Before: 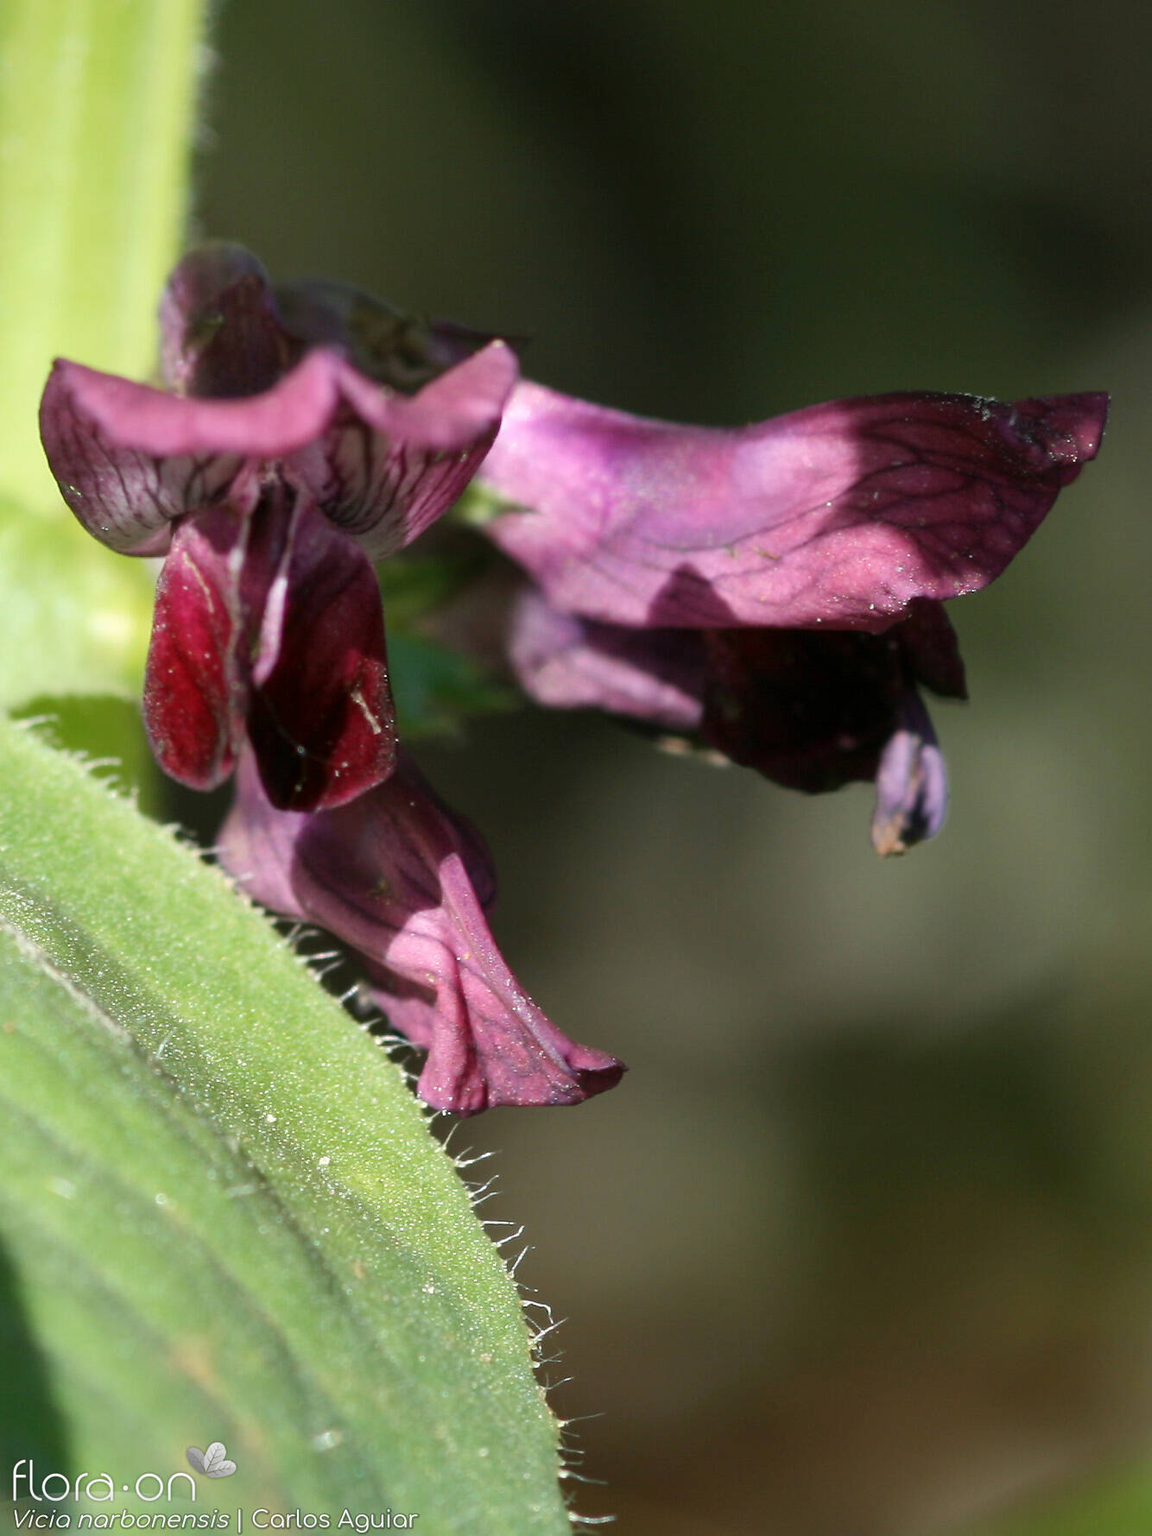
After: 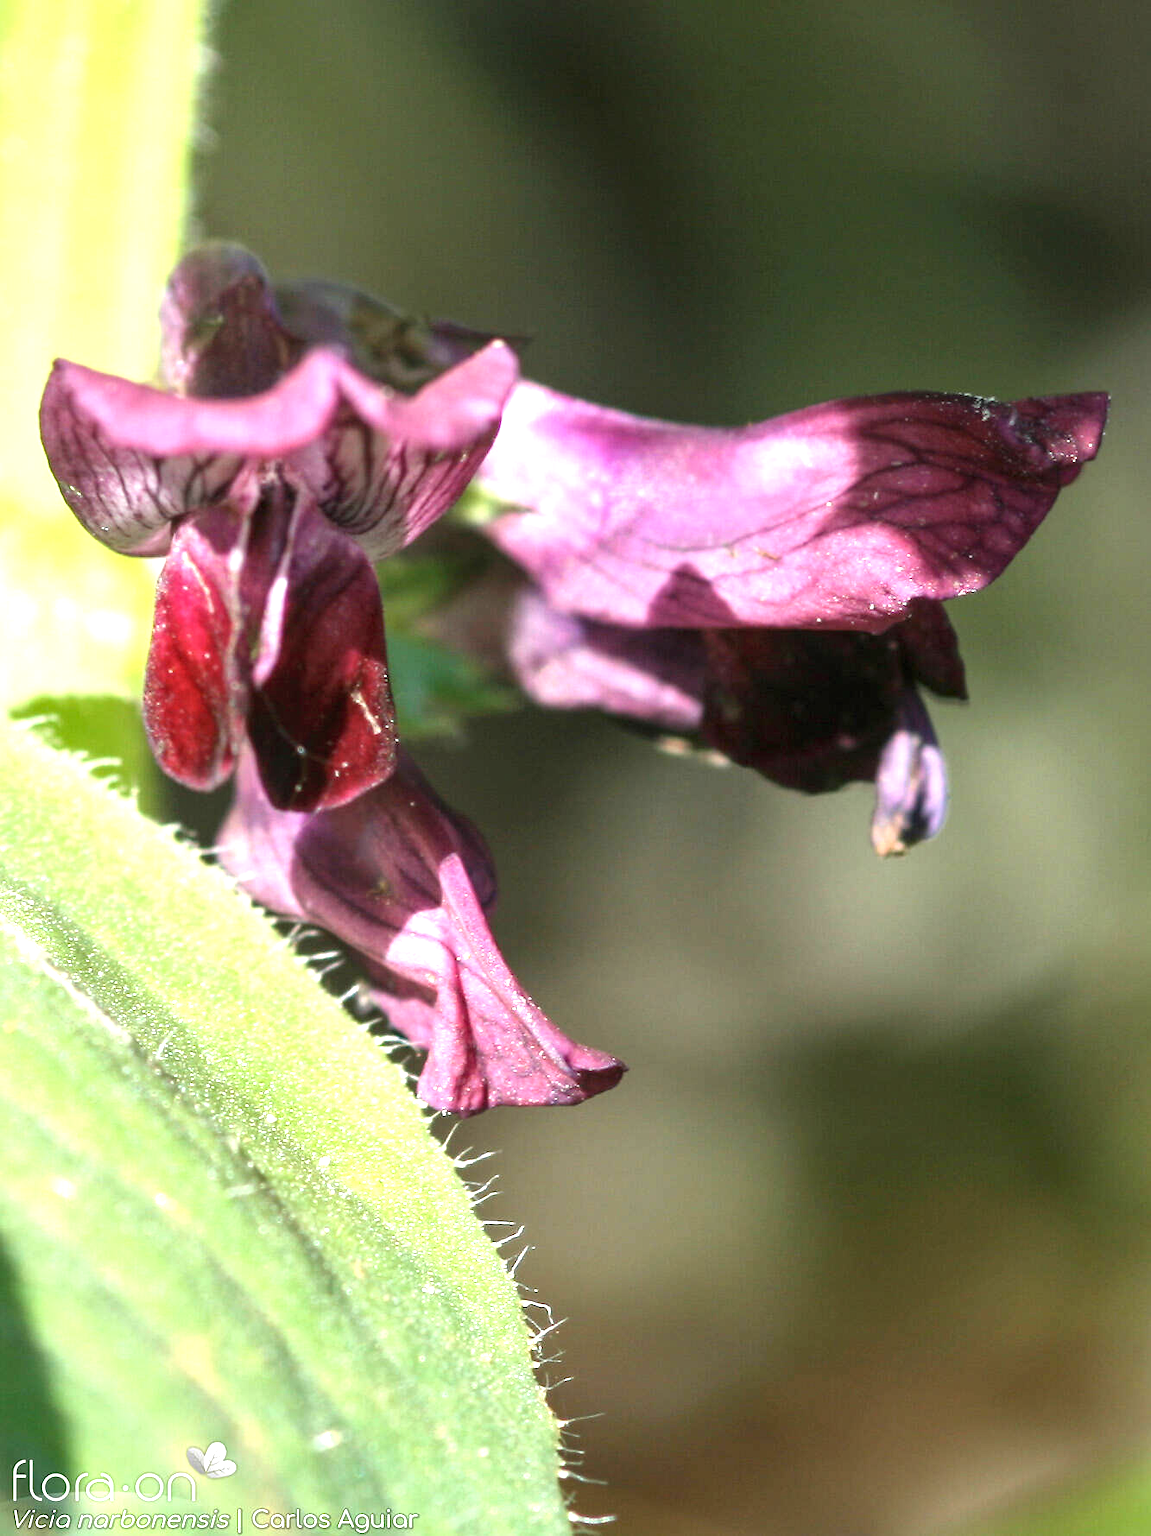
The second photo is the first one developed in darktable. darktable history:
exposure: black level correction 0, exposure 1.199 EV, compensate highlight preservation false
local contrast: on, module defaults
